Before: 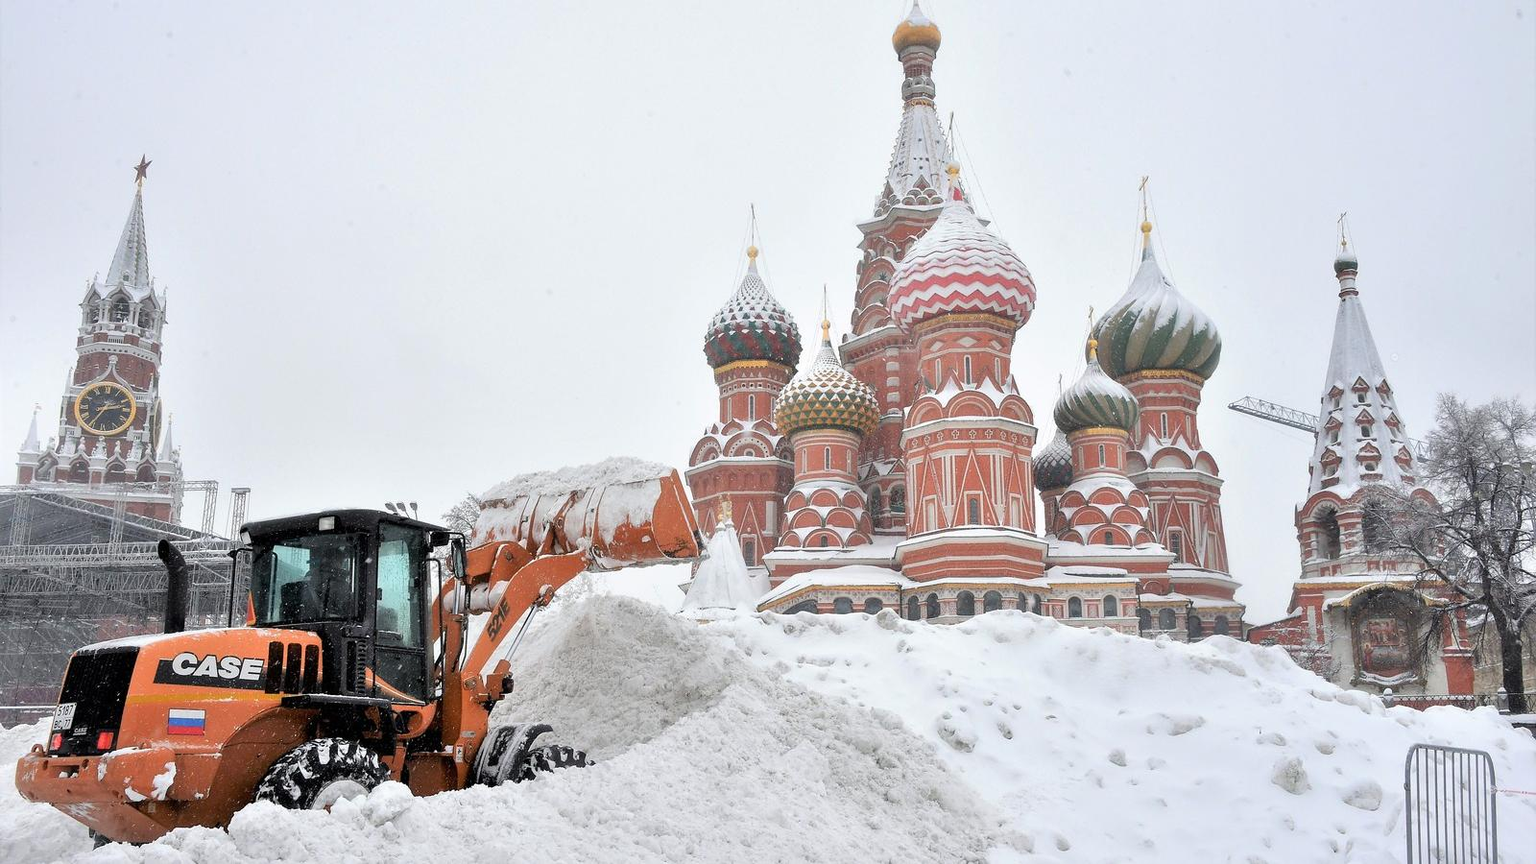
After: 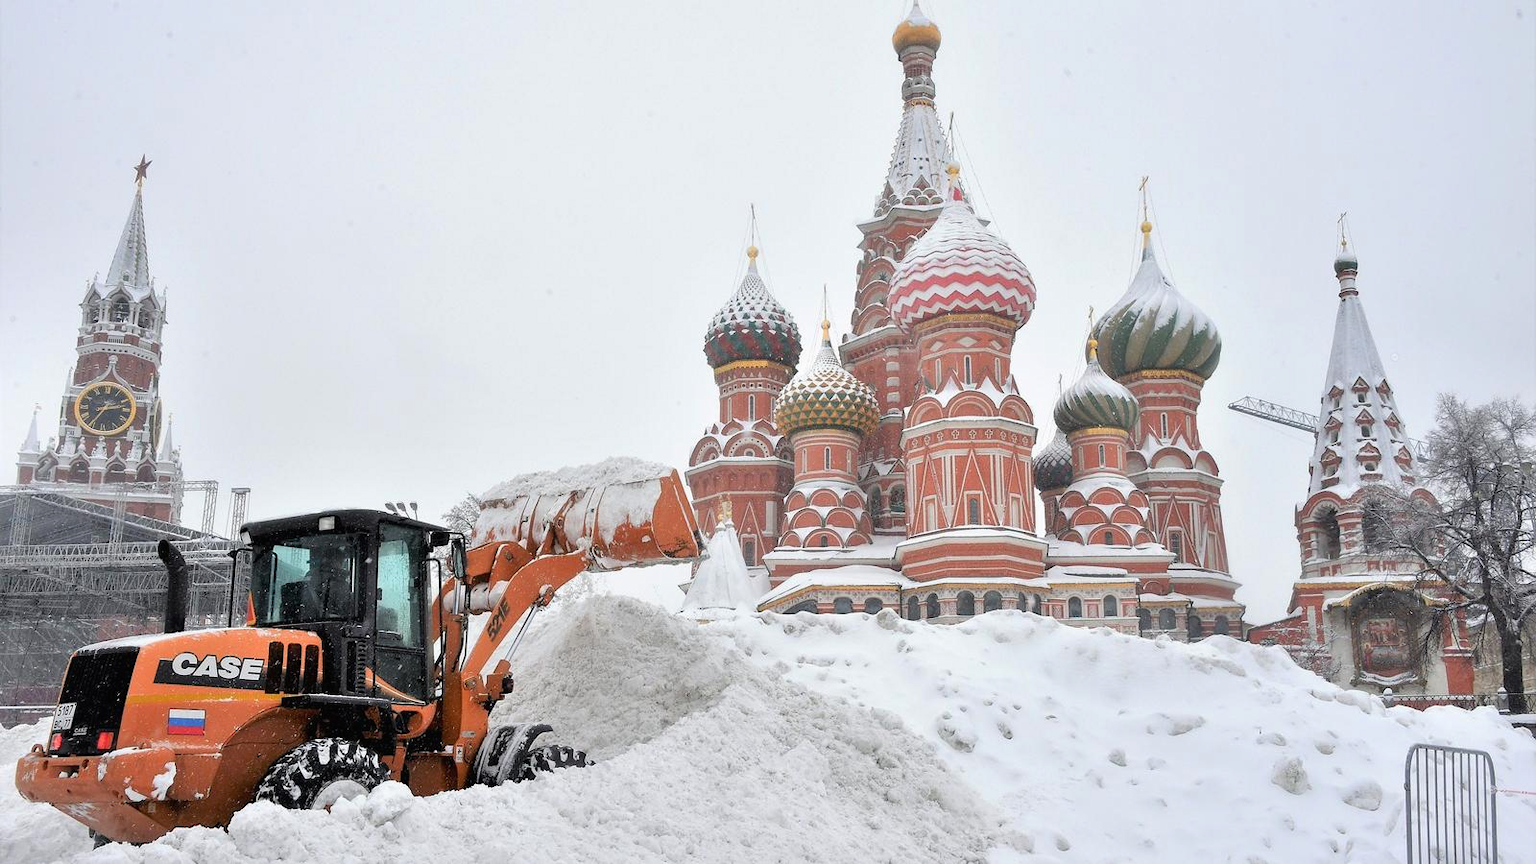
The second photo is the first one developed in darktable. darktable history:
contrast brightness saturation: contrast -0.018, brightness -0.005, saturation 0.04
